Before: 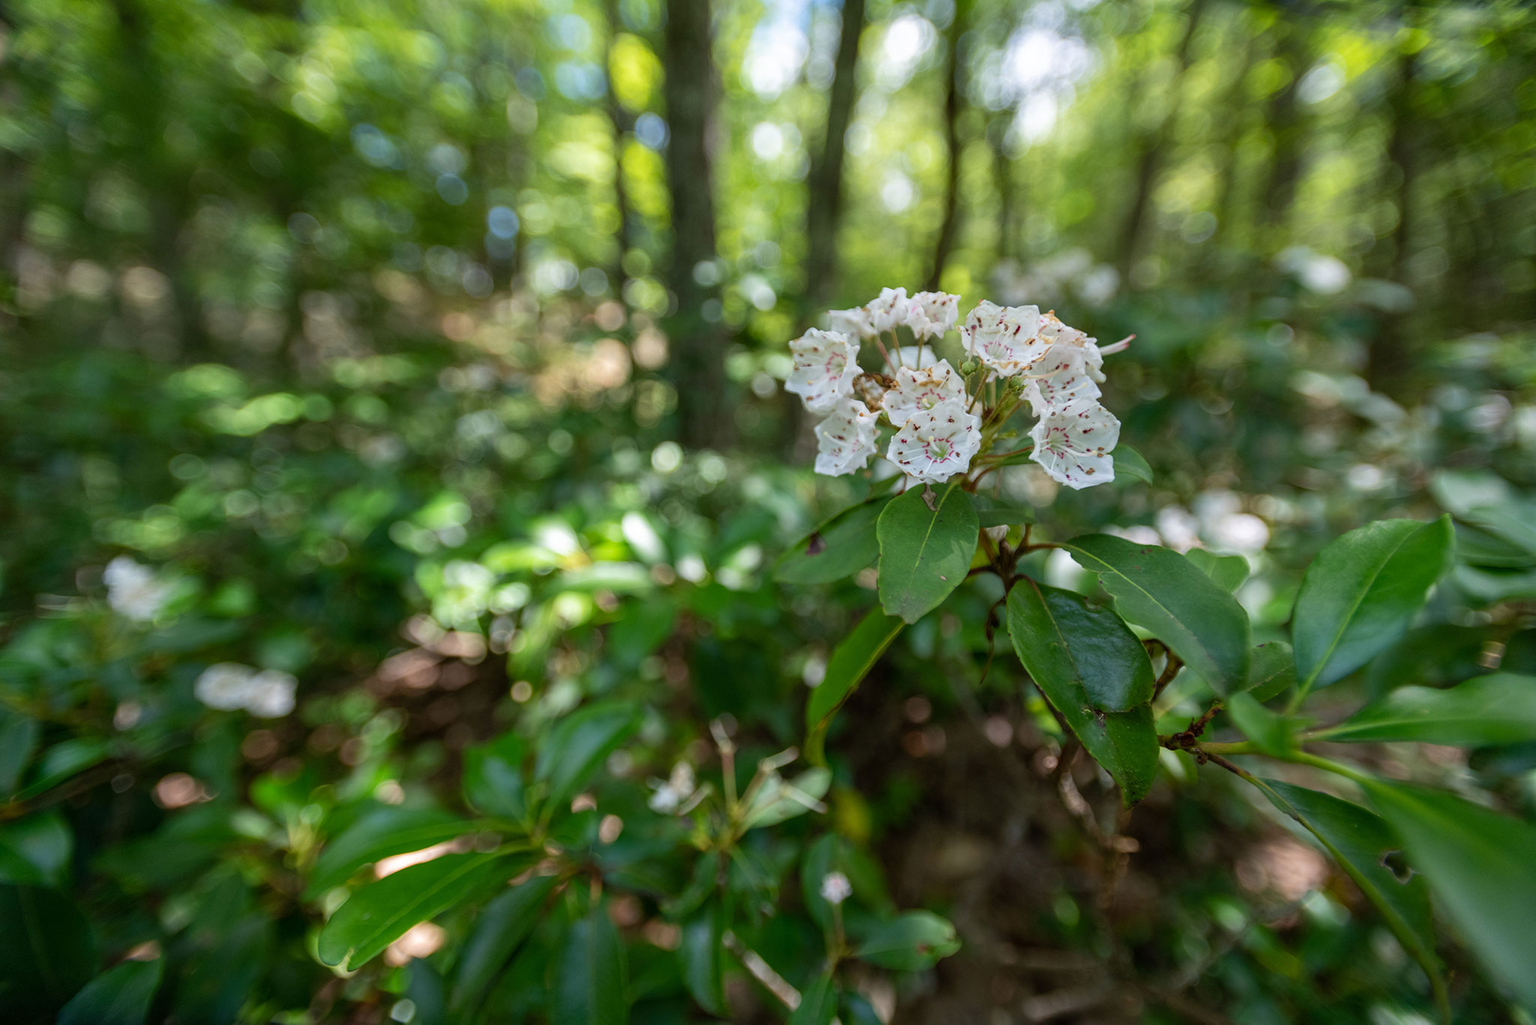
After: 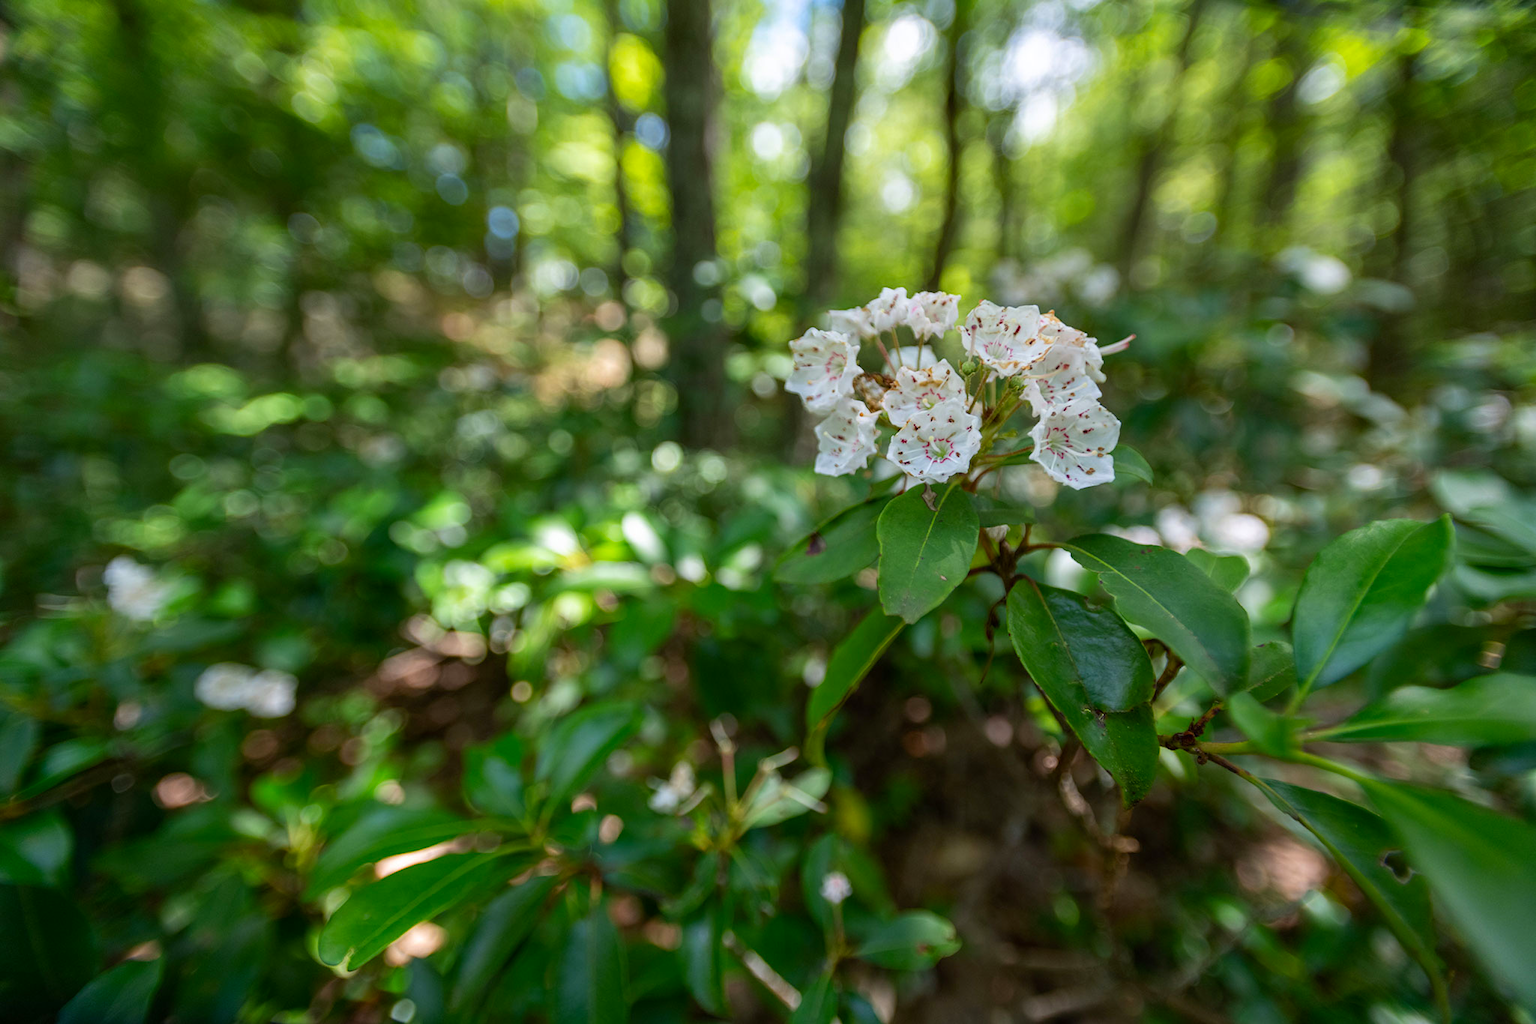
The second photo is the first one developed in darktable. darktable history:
contrast brightness saturation: contrast 0.038, saturation 0.158
